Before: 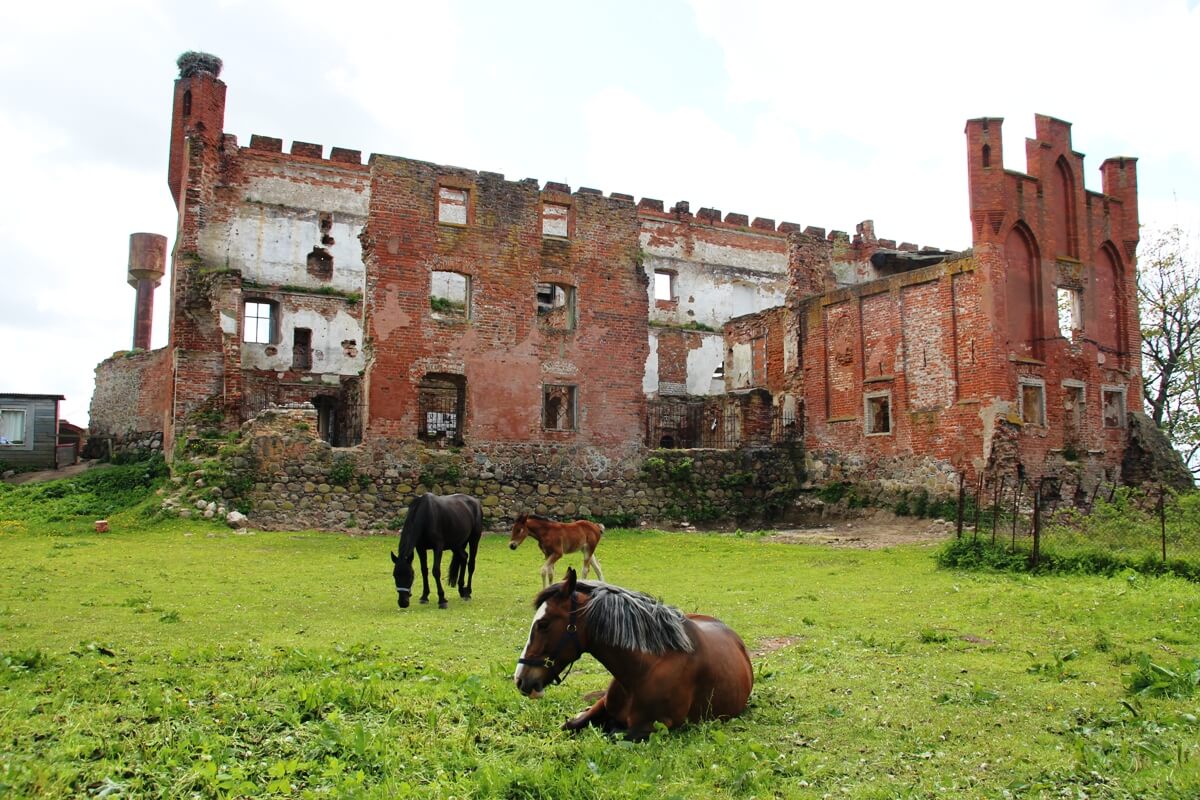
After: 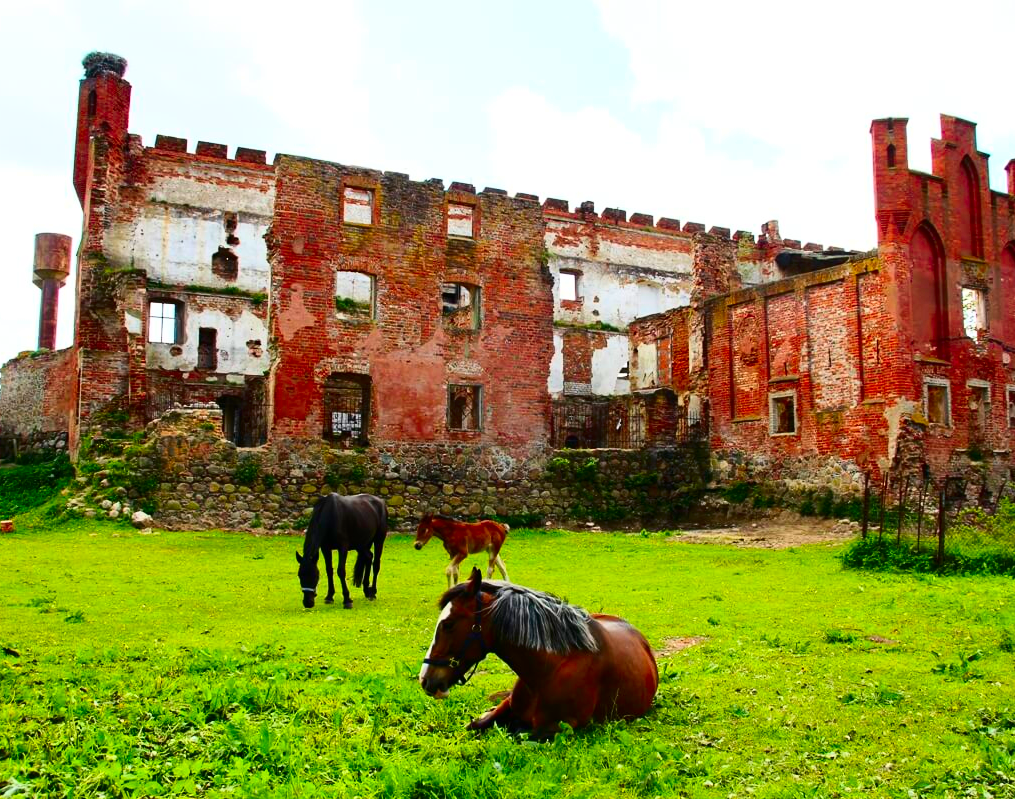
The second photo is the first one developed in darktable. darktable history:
contrast brightness saturation: contrast 0.259, brightness 0.014, saturation 0.869
crop: left 7.964%, right 7.378%
